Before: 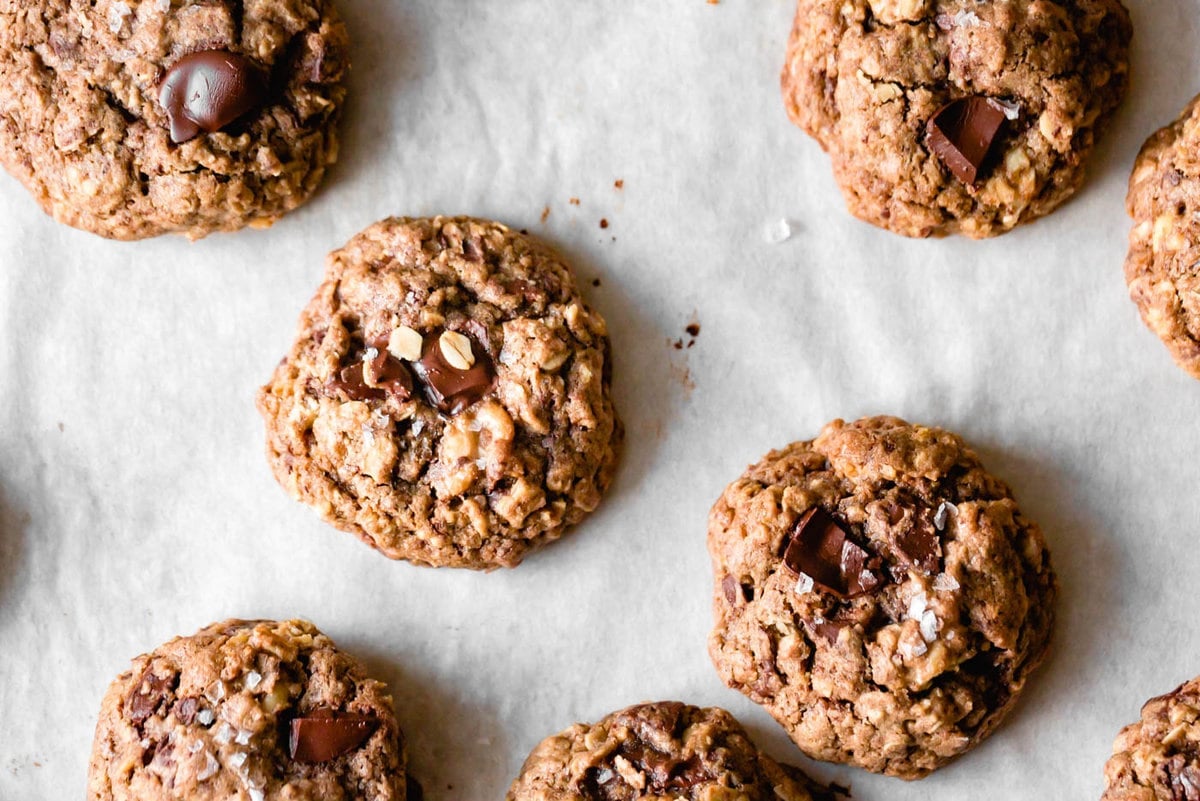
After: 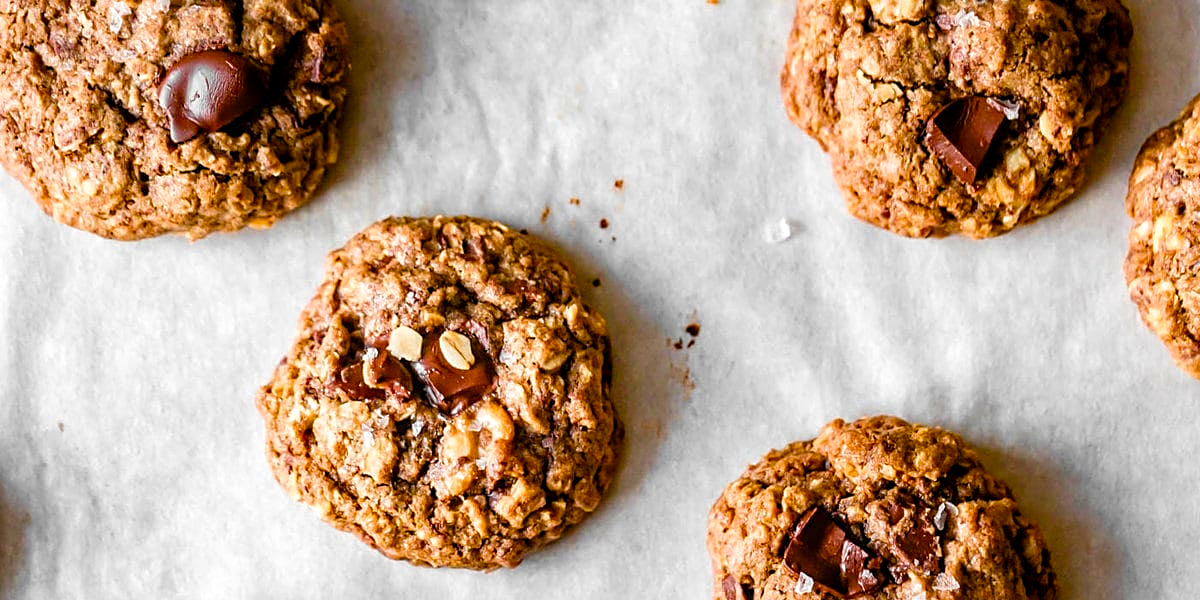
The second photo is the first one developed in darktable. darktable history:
sharpen: on, module defaults
crop: bottom 24.967%
local contrast: detail 130%
velvia: strength 32%, mid-tones bias 0.2
